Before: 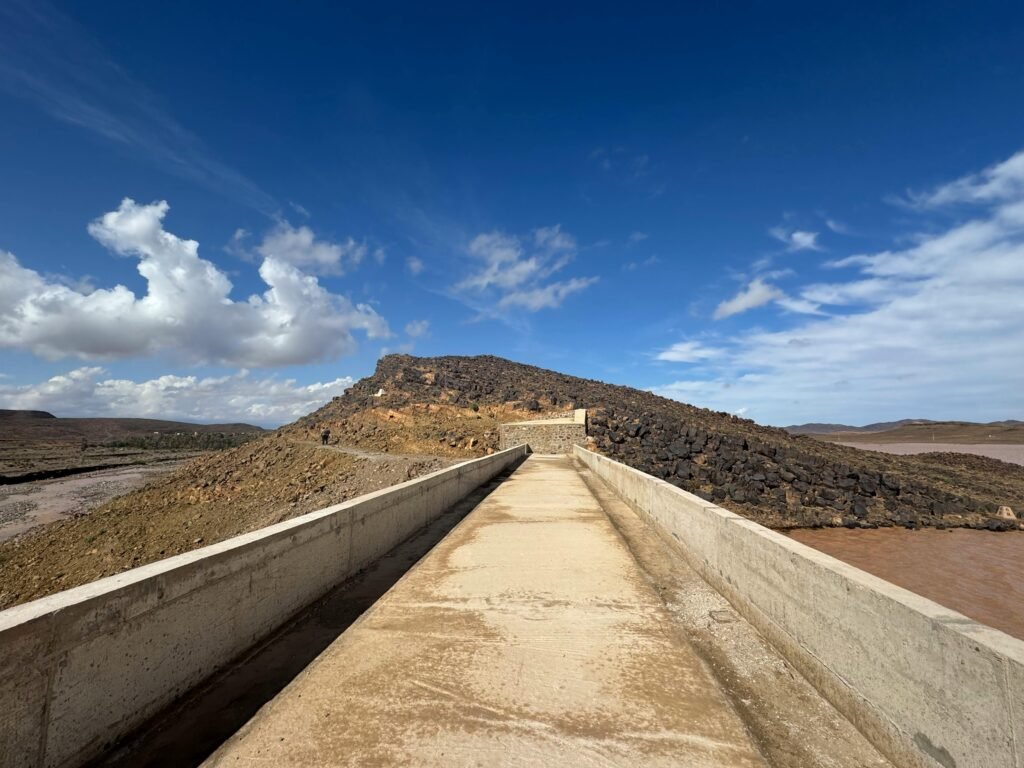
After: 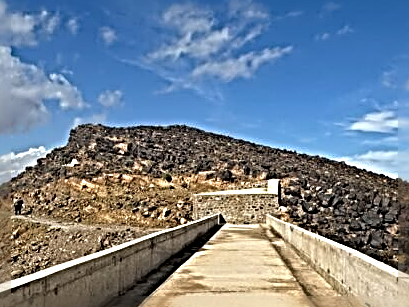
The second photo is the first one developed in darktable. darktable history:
sharpen: radius 4.001, amount 2
crop: left 30%, top 30%, right 30%, bottom 30%
